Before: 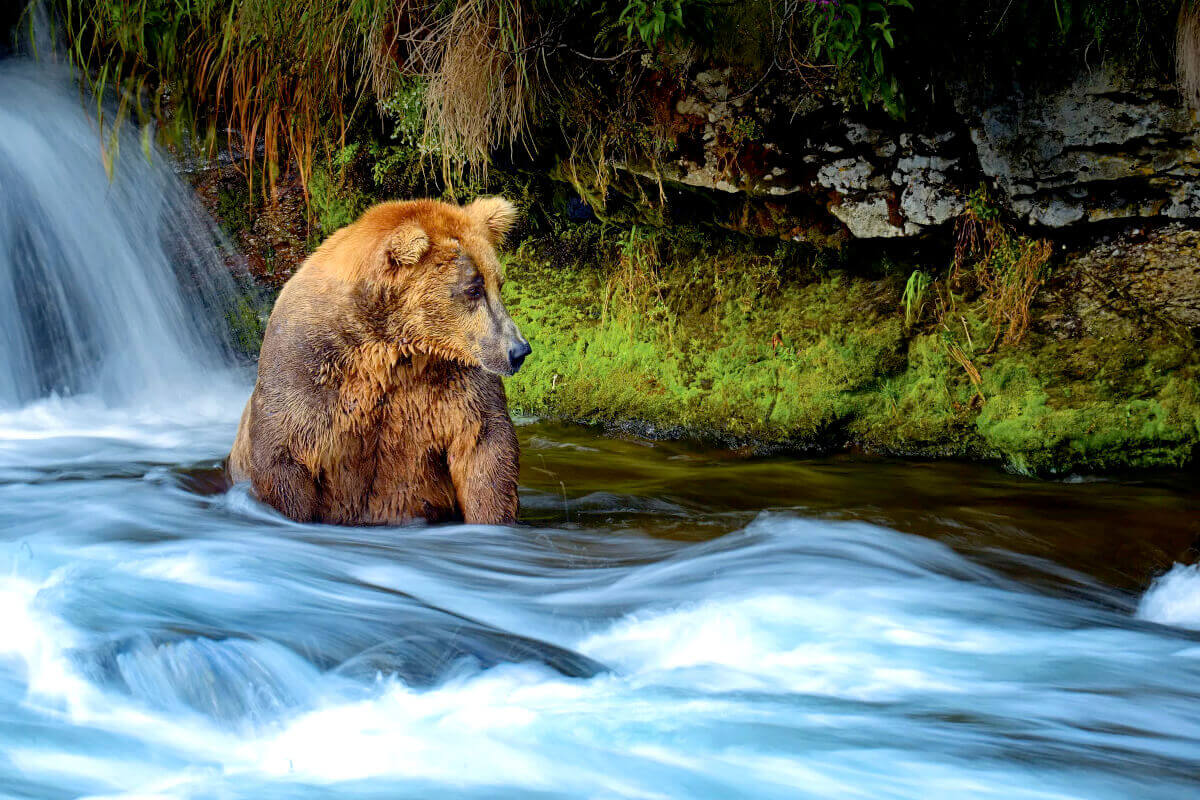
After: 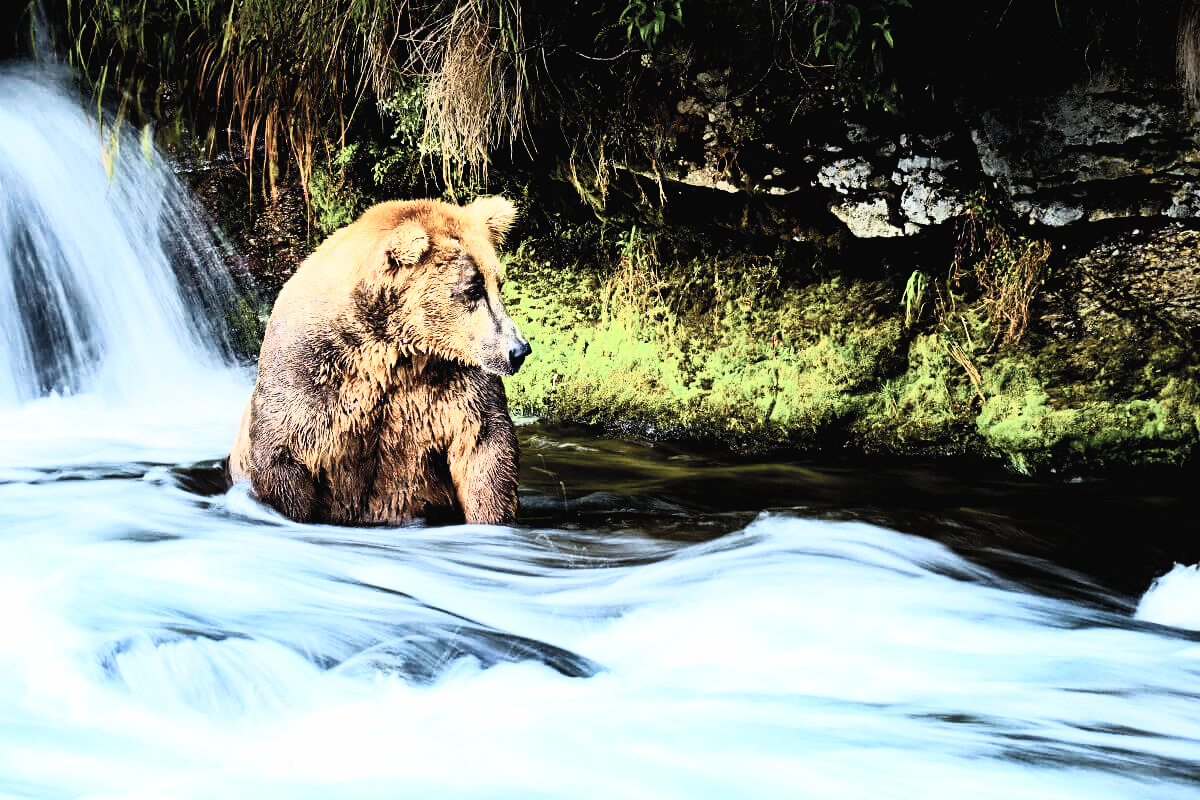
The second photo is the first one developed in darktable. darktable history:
tone equalizer: -8 EV -0.417 EV, -7 EV -0.389 EV, -6 EV -0.333 EV, -5 EV -0.222 EV, -3 EV 0.222 EV, -2 EV 0.333 EV, -1 EV 0.389 EV, +0 EV 0.417 EV, edges refinement/feathering 500, mask exposure compensation -1.57 EV, preserve details no
filmic rgb: black relative exposure -5 EV, white relative exposure 3.5 EV, hardness 3.19, contrast 1.4, highlights saturation mix -50%
velvia: on, module defaults
contrast brightness saturation: contrast 0.43, brightness 0.56, saturation -0.19
